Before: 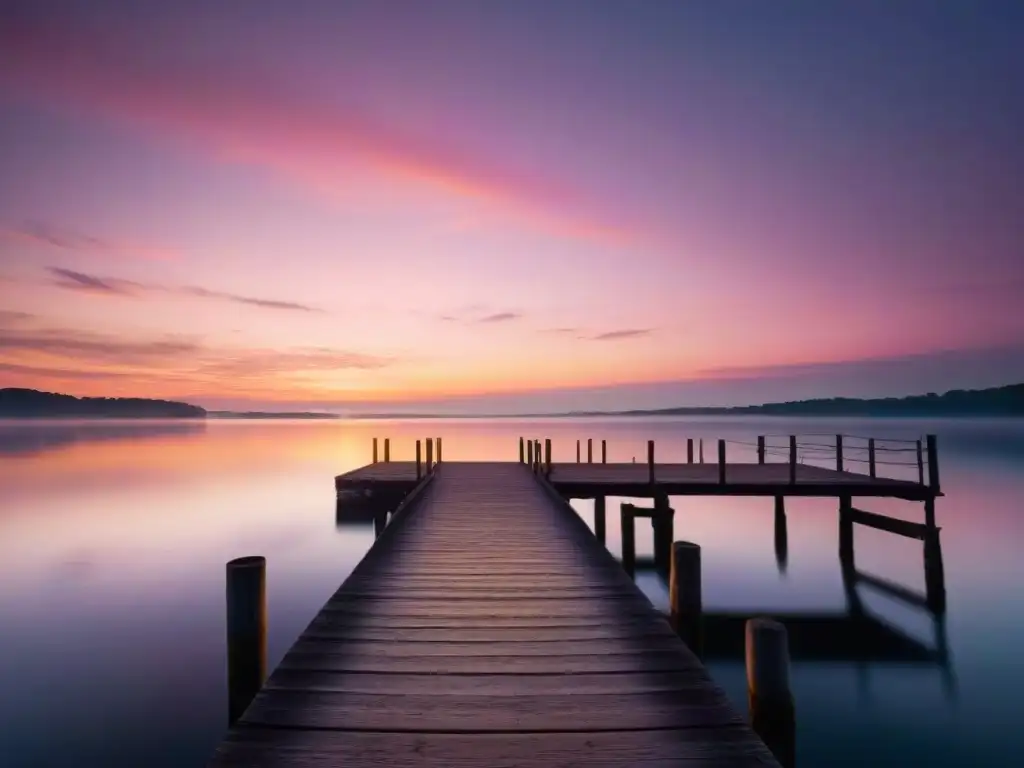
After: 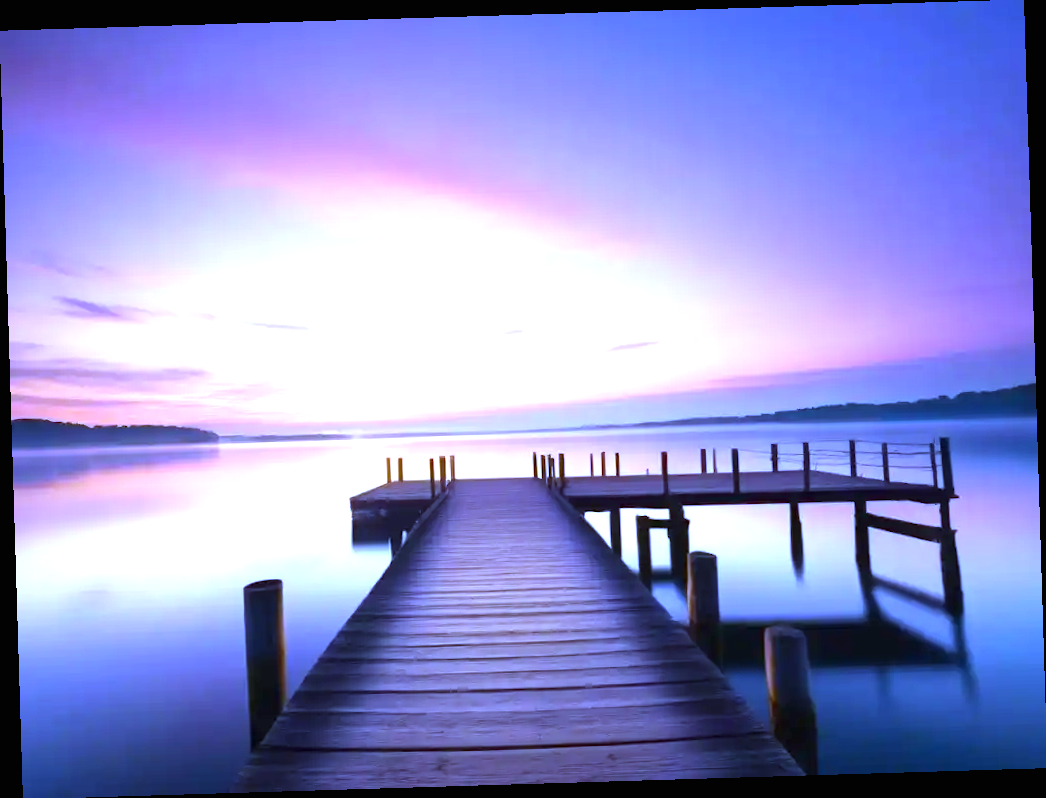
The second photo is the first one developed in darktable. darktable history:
white balance: red 0.766, blue 1.537
exposure: black level correction 0, exposure 1.379 EV, compensate exposure bias true, compensate highlight preservation false
rotate and perspective: rotation -1.75°, automatic cropping off
